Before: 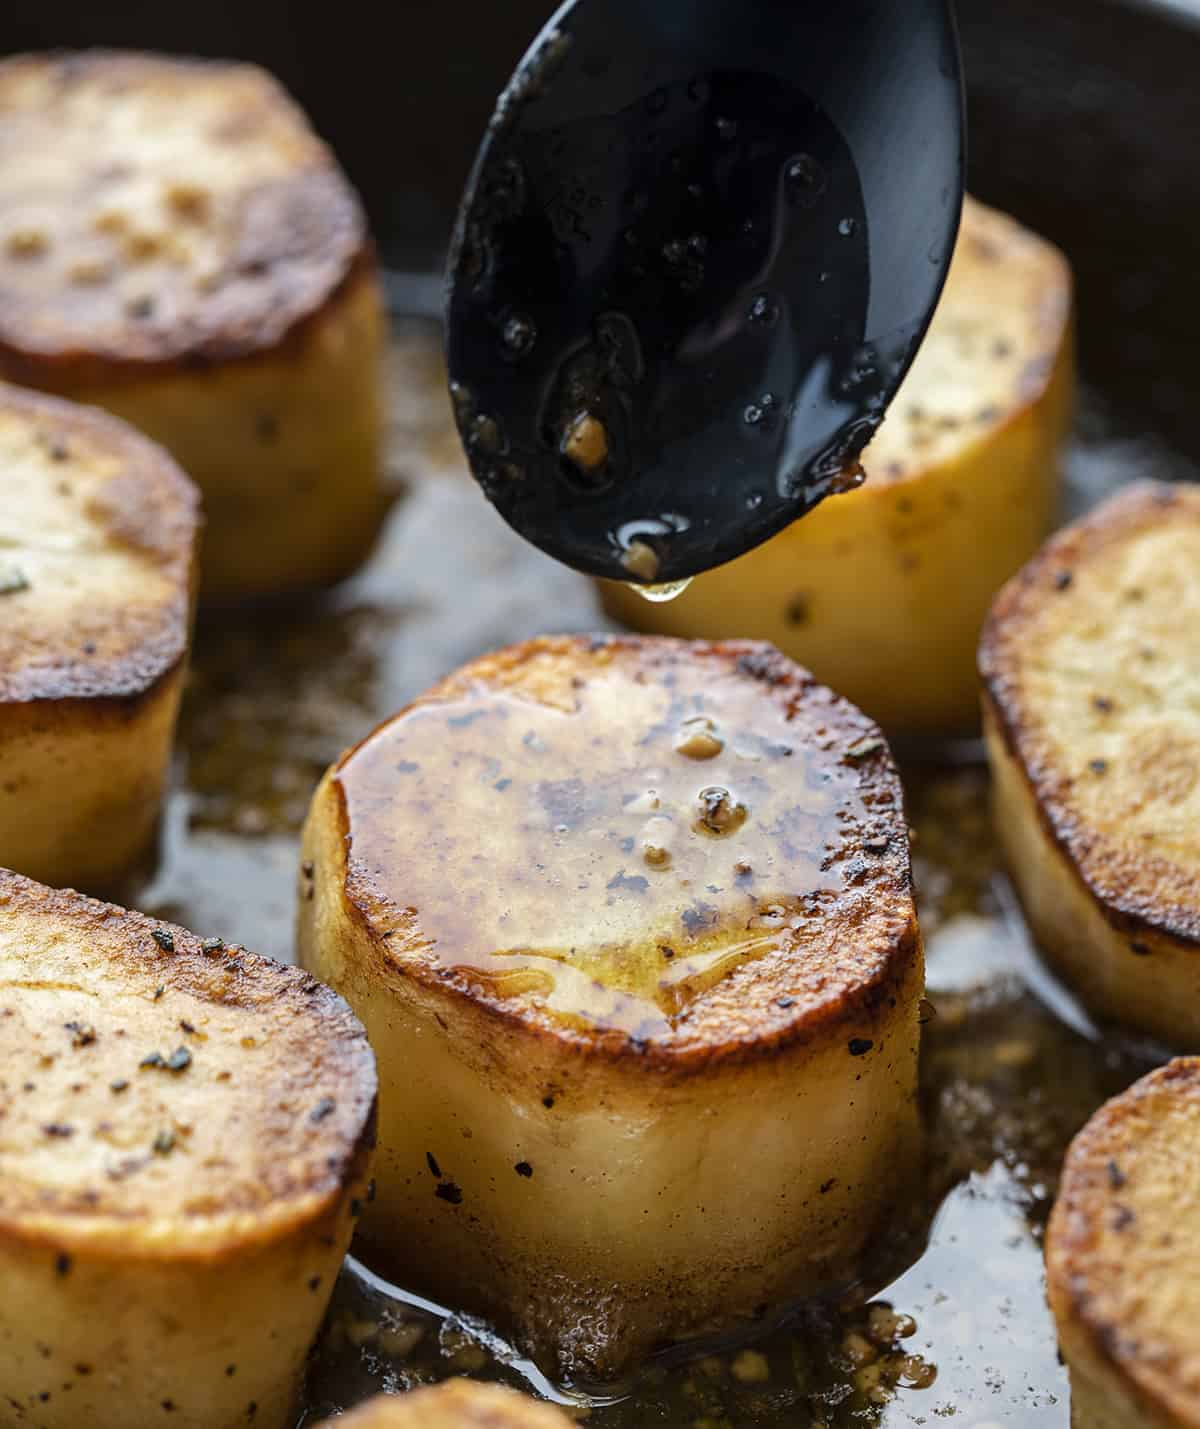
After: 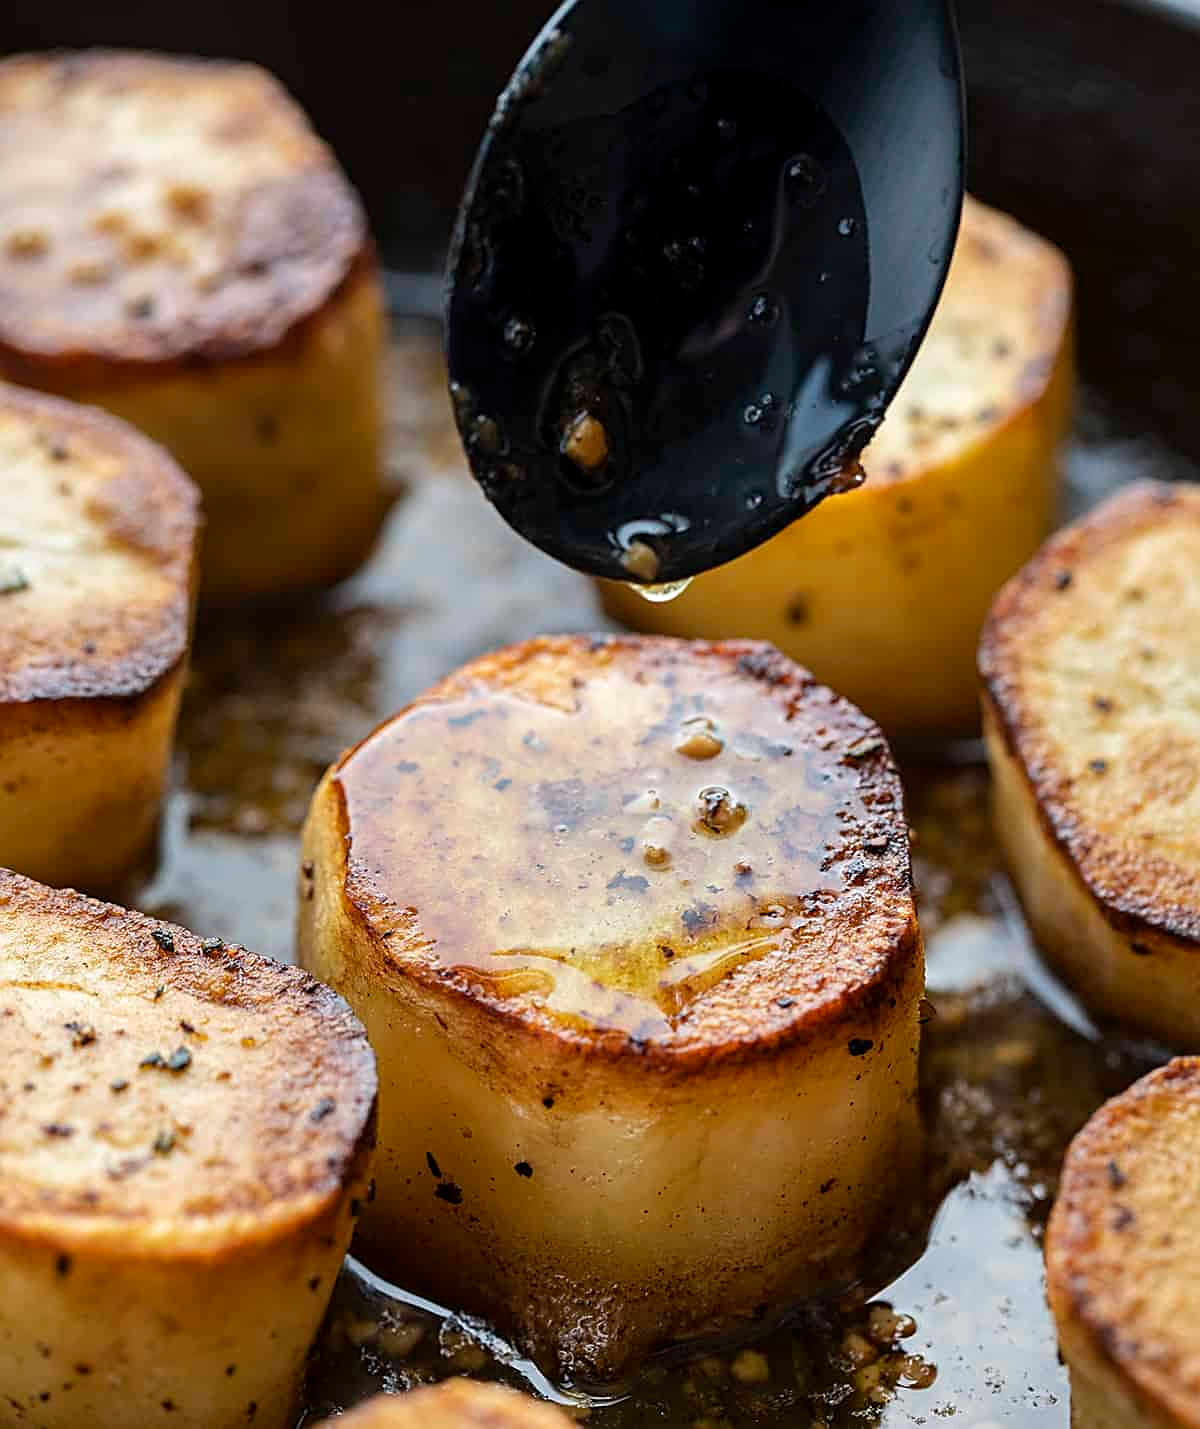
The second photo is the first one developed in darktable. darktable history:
sharpen: on, module defaults
tone equalizer: -7 EV 0.113 EV
